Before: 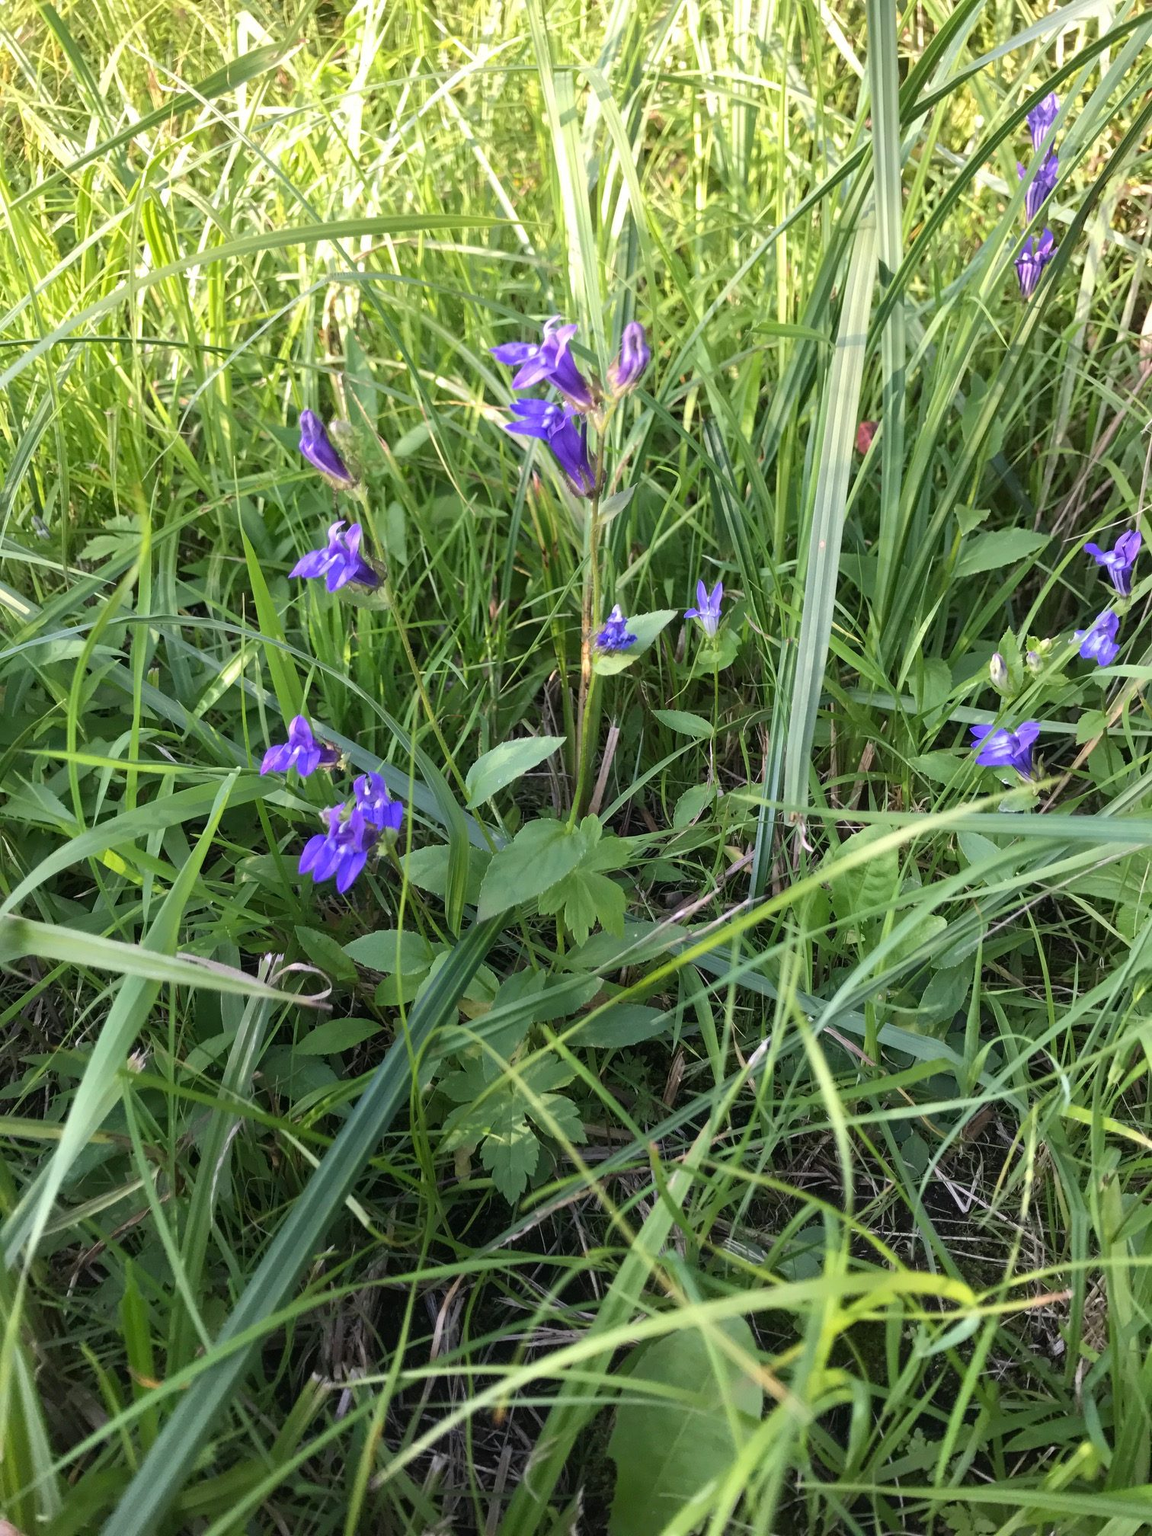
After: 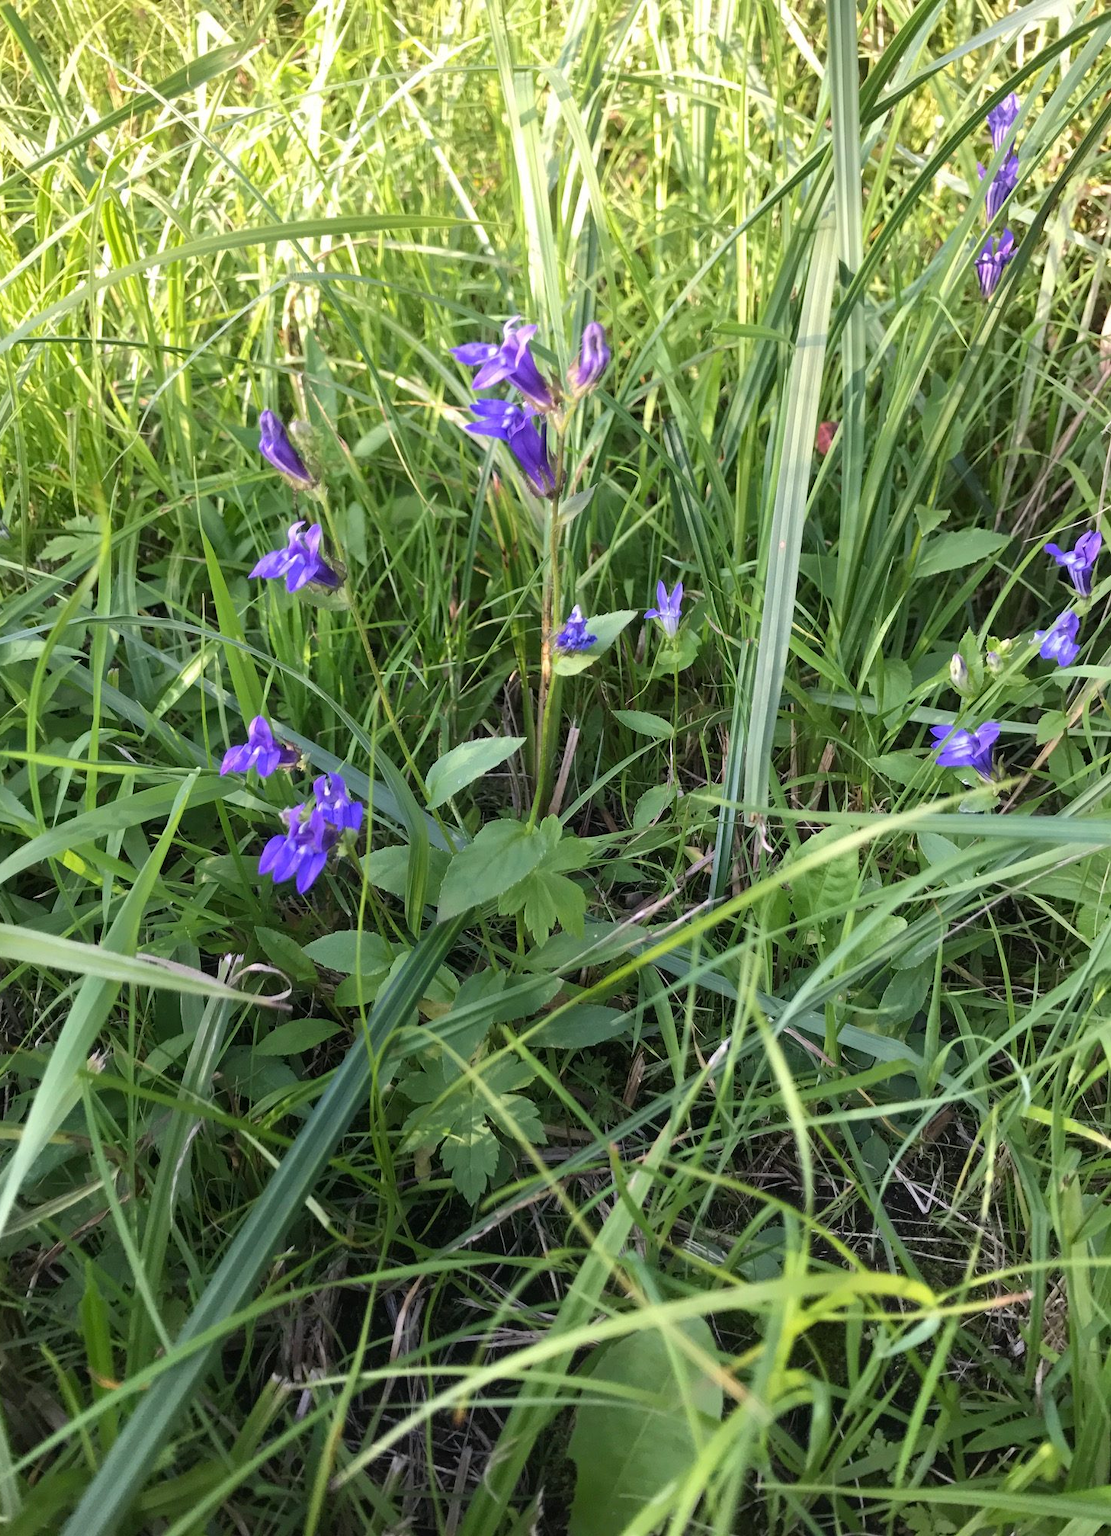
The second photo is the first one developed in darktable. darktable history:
crop and rotate: left 3.509%
